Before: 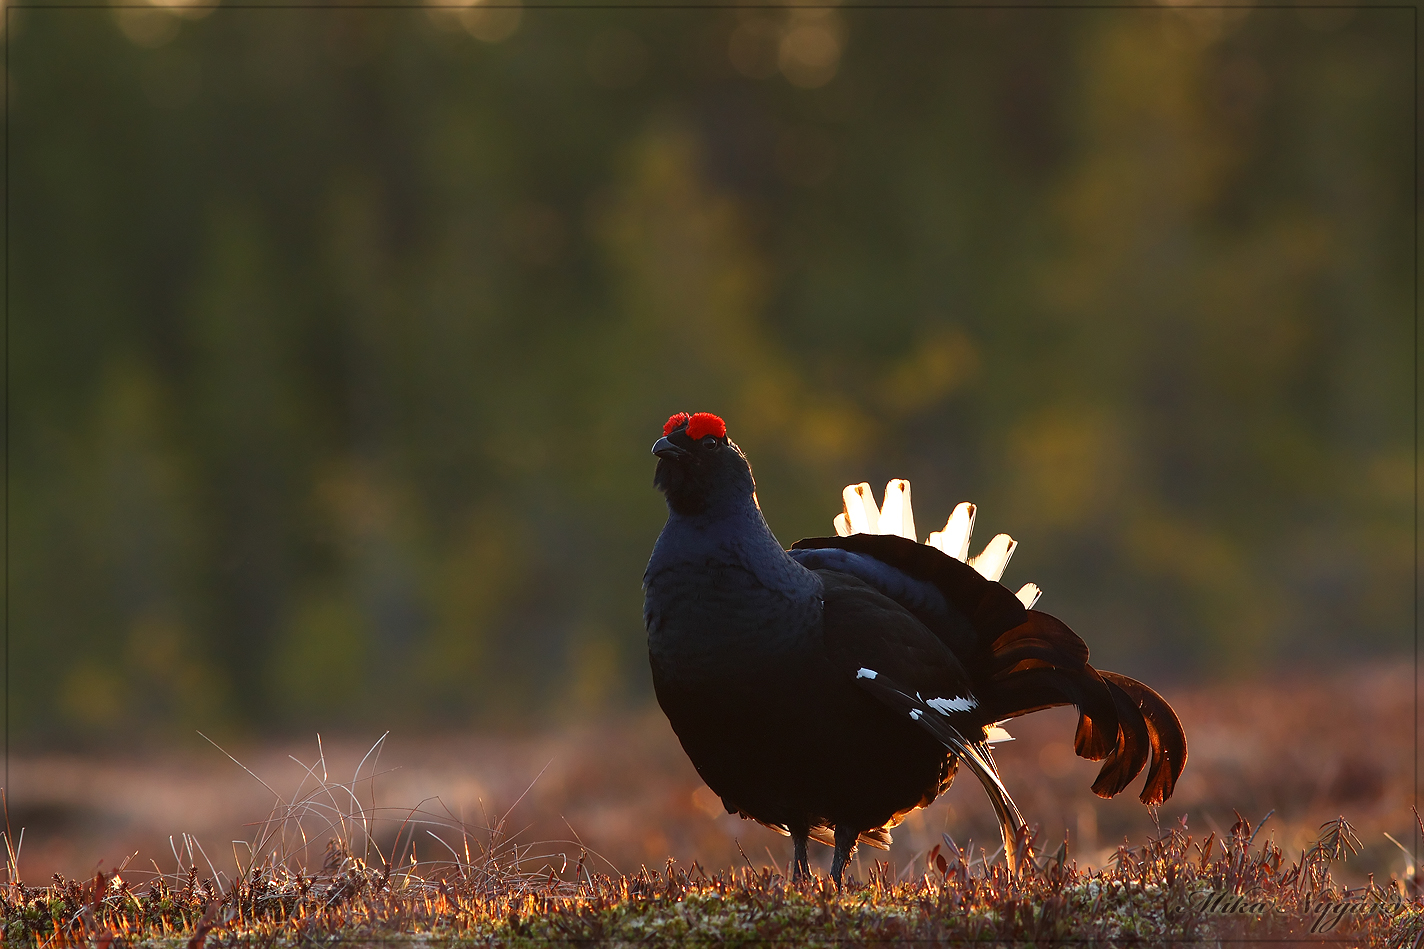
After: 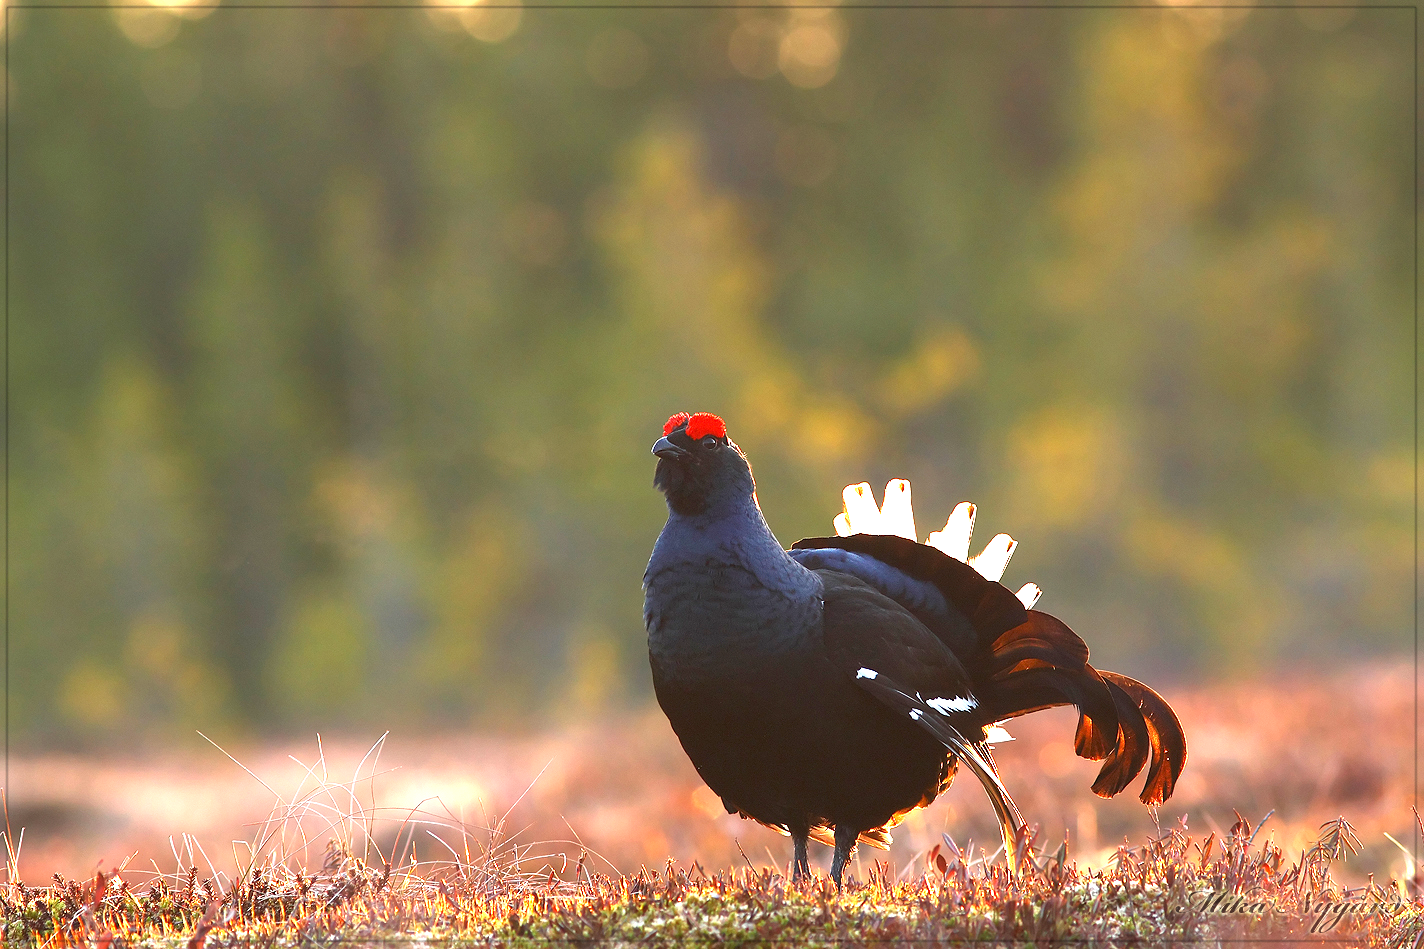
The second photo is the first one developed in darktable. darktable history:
exposure: exposure 0.549 EV, compensate exposure bias true, compensate highlight preservation false
